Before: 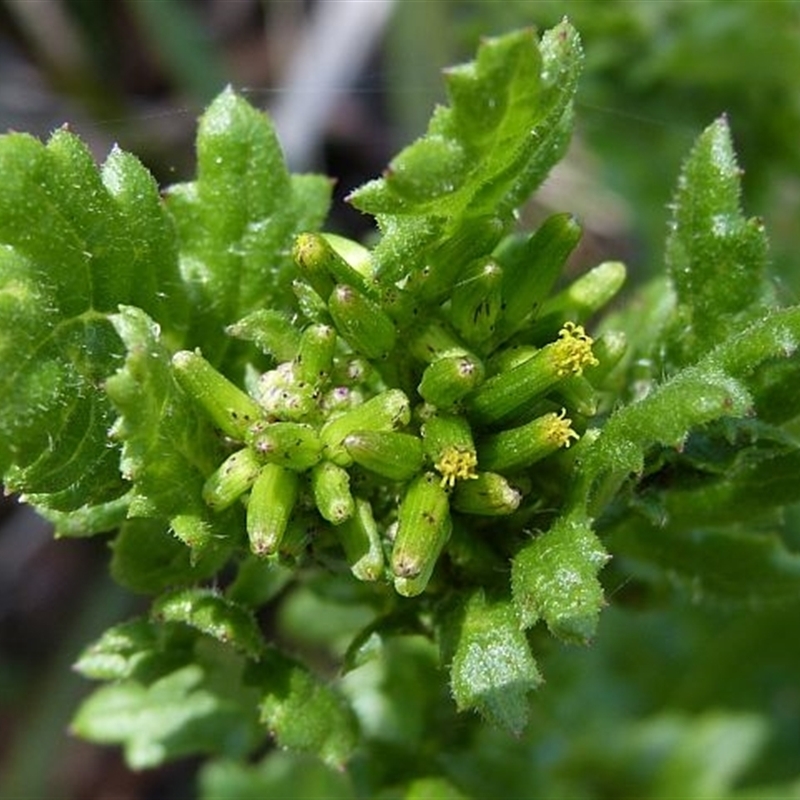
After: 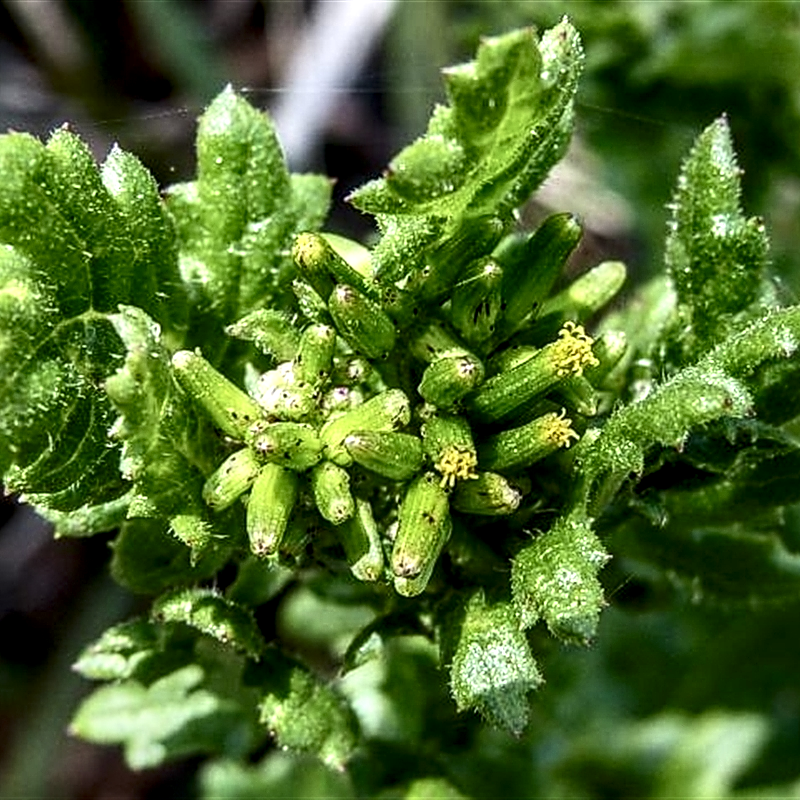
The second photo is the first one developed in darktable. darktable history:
local contrast: highlights 5%, shadows 1%, detail 182%
sharpen: on, module defaults
contrast brightness saturation: contrast 0.273
